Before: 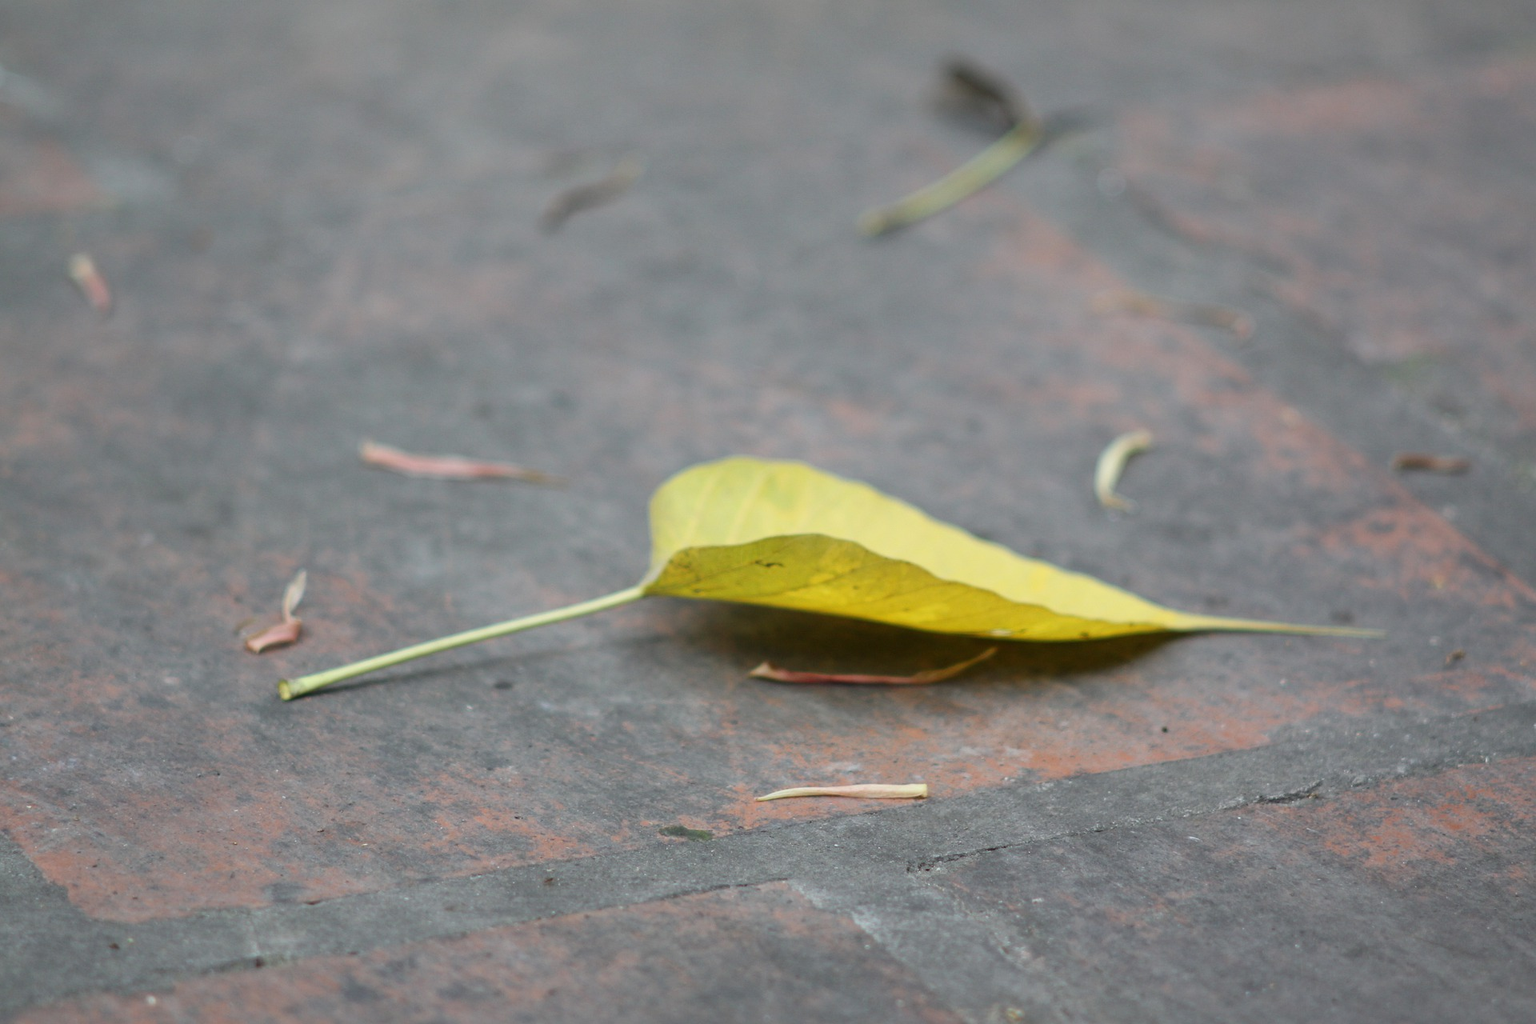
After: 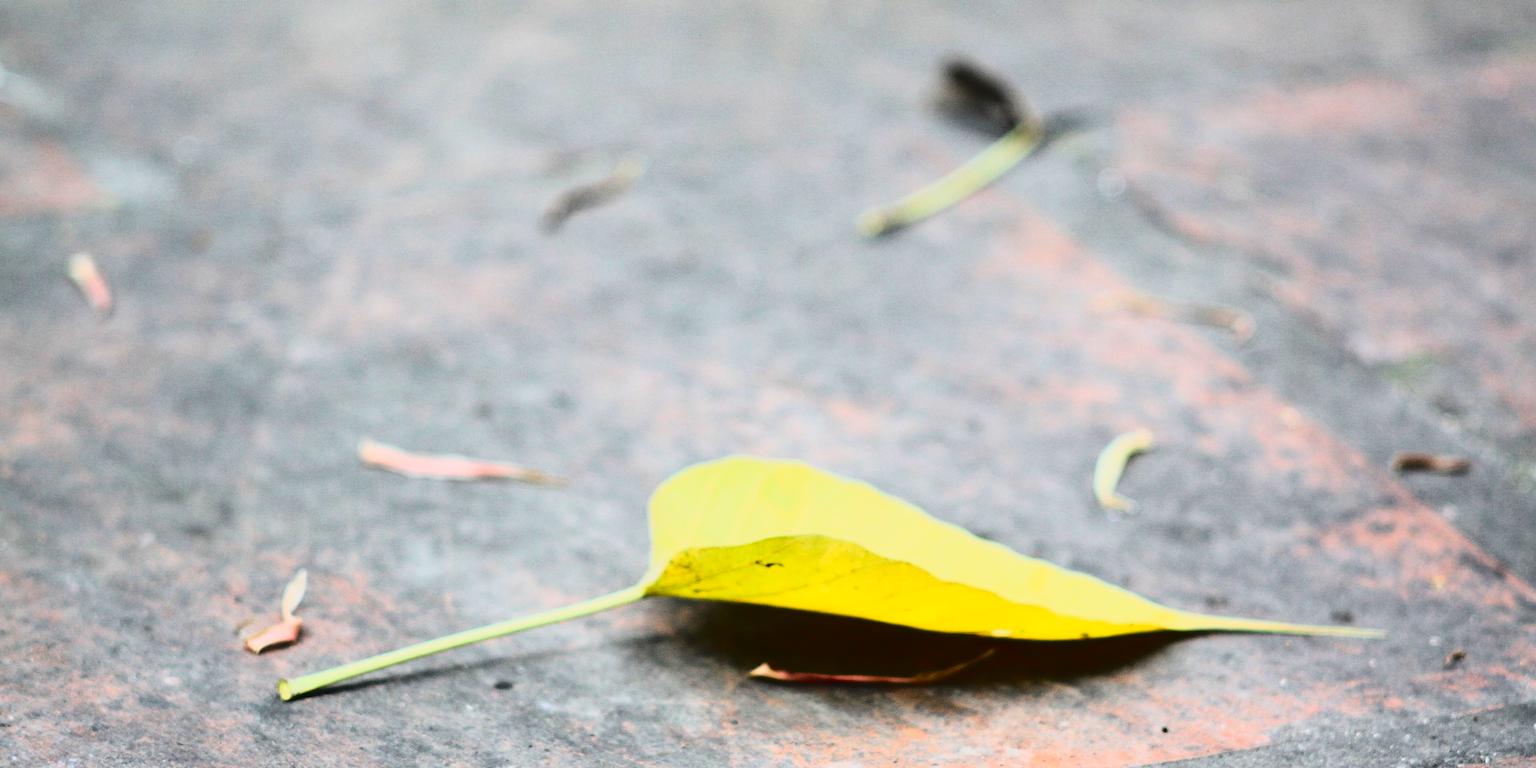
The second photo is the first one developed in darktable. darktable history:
contrast brightness saturation: contrast 0.32, brightness -0.08, saturation 0.17
crop: bottom 24.988%
tone curve: curves: ch0 [(0, 0.026) (0.155, 0.133) (0.272, 0.34) (0.434, 0.625) (0.676, 0.871) (0.994, 0.955)], color space Lab, linked channels, preserve colors none
